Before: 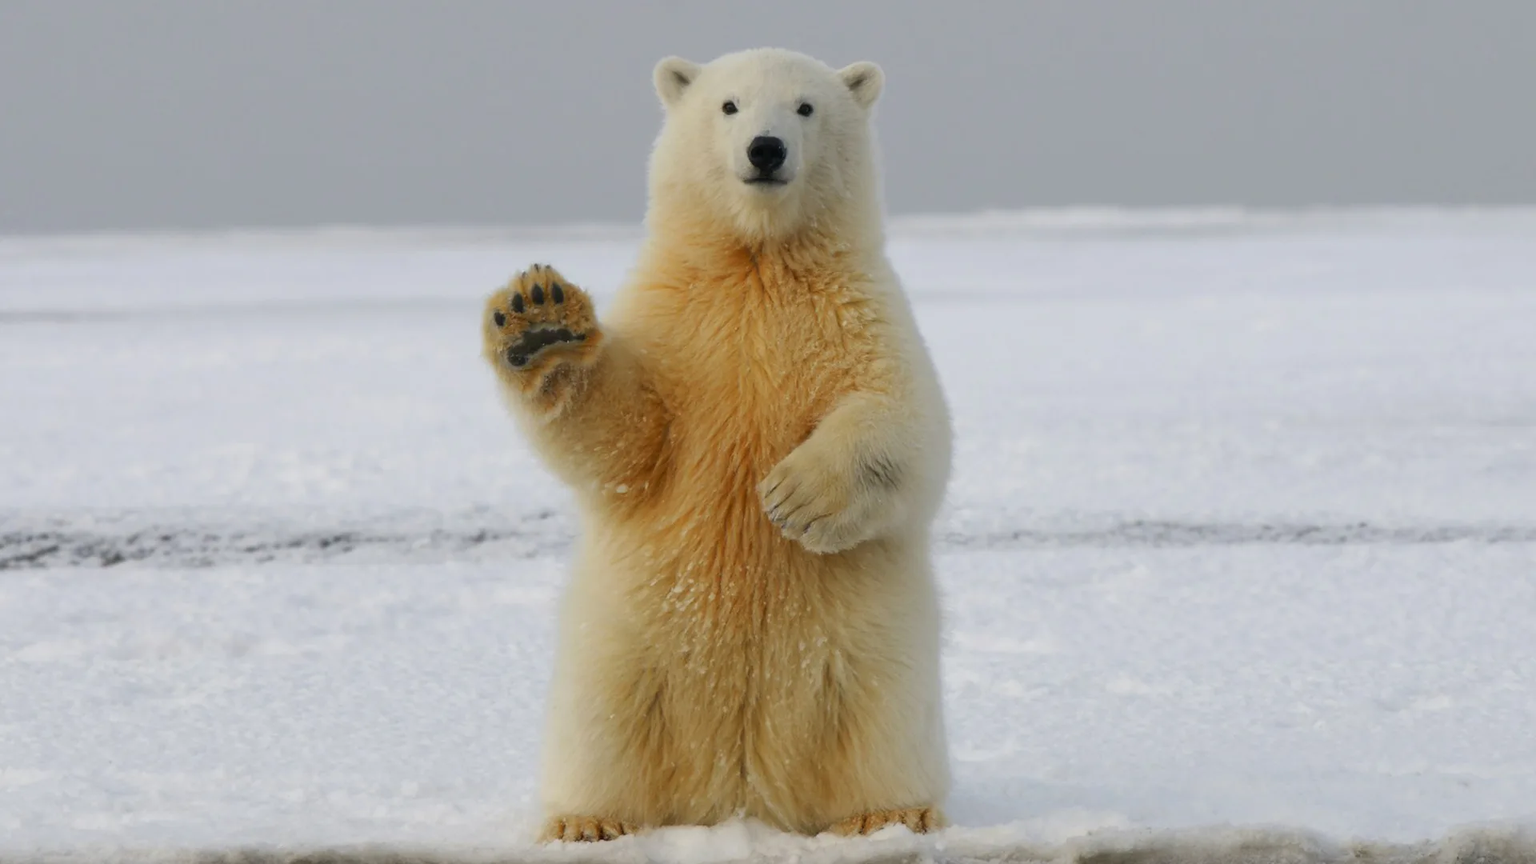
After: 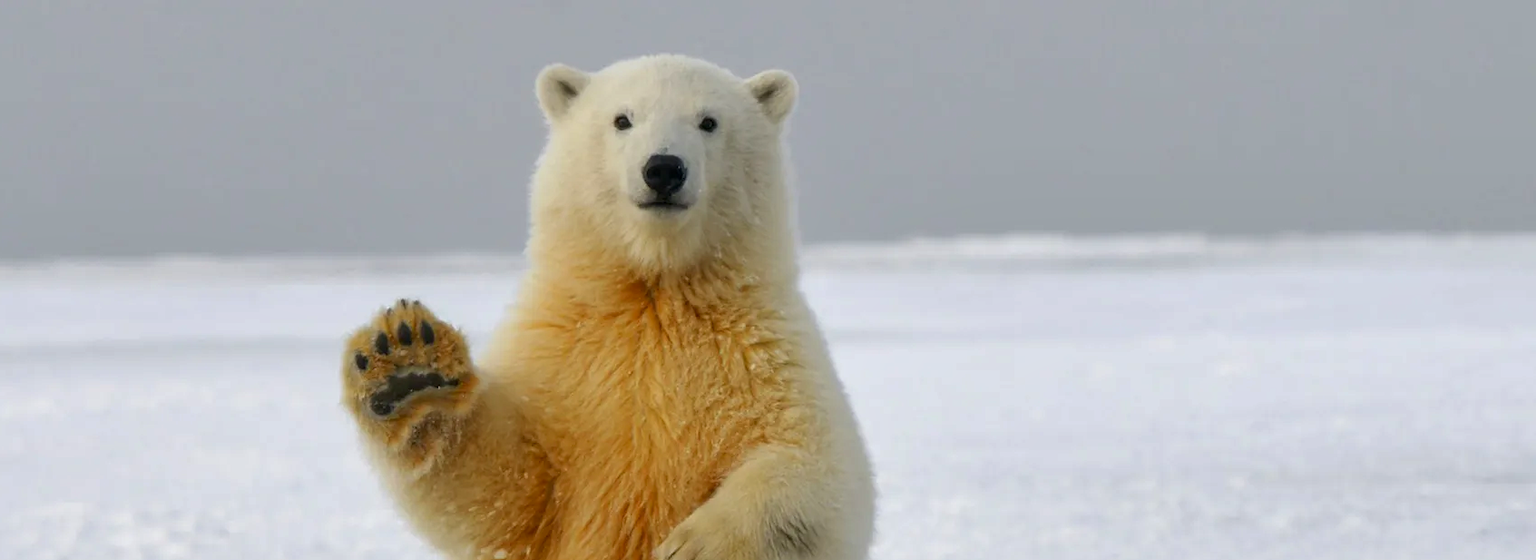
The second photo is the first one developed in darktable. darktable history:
tone equalizer: -8 EV -1.84 EV, -7 EV -1.16 EV, -6 EV -1.62 EV, smoothing diameter 25%, edges refinement/feathering 10, preserve details guided filter
local contrast: on, module defaults
shadows and highlights: shadows 37.27, highlights -28.18, soften with gaussian
contrast brightness saturation: saturation 0.13
exposure: exposure 0.2 EV, compensate highlight preservation false
crop and rotate: left 11.812%, bottom 42.776%
